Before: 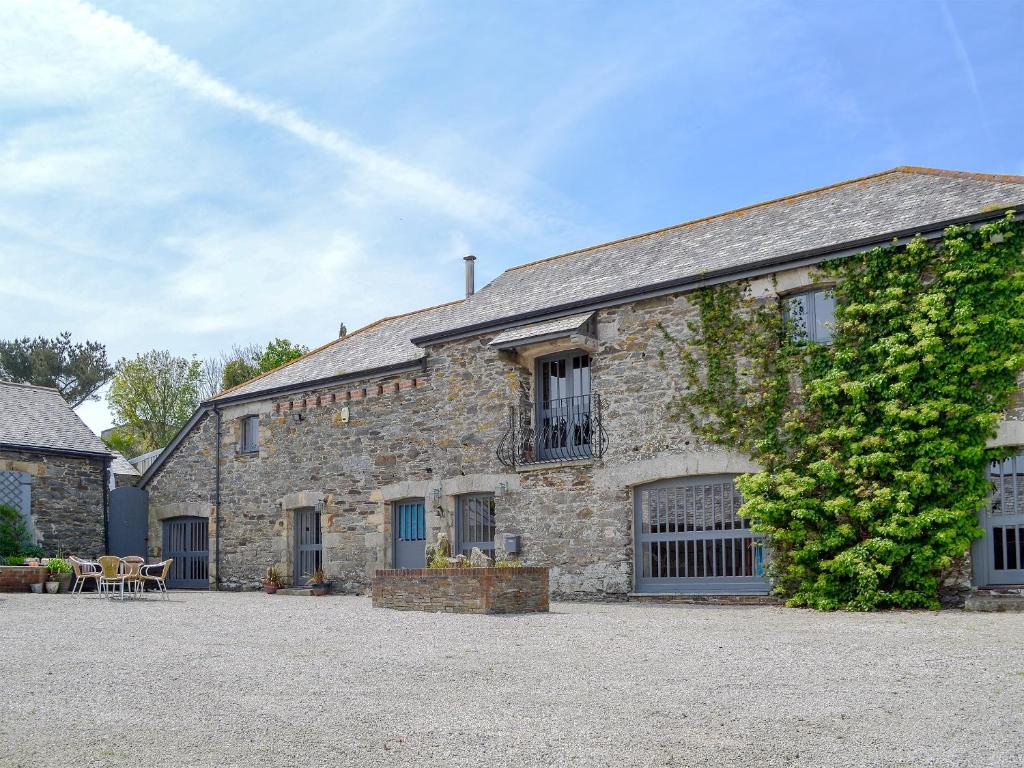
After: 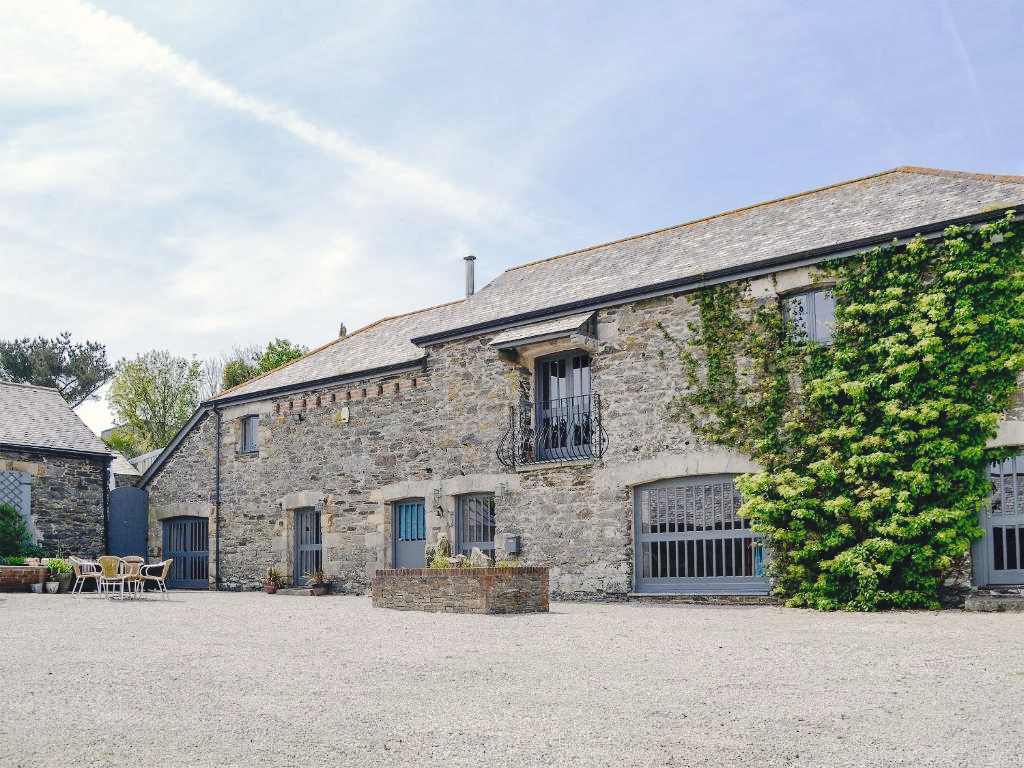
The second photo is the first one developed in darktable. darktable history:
tone curve: curves: ch0 [(0, 0) (0.003, 0.074) (0.011, 0.079) (0.025, 0.083) (0.044, 0.095) (0.069, 0.097) (0.1, 0.11) (0.136, 0.131) (0.177, 0.159) (0.224, 0.209) (0.277, 0.279) (0.335, 0.367) (0.399, 0.455) (0.468, 0.538) (0.543, 0.621) (0.623, 0.699) (0.709, 0.782) (0.801, 0.848) (0.898, 0.924) (1, 1)], preserve colors none
color correction: highlights a* 2.75, highlights b* 5, shadows a* -2.04, shadows b* -4.84, saturation 0.8
